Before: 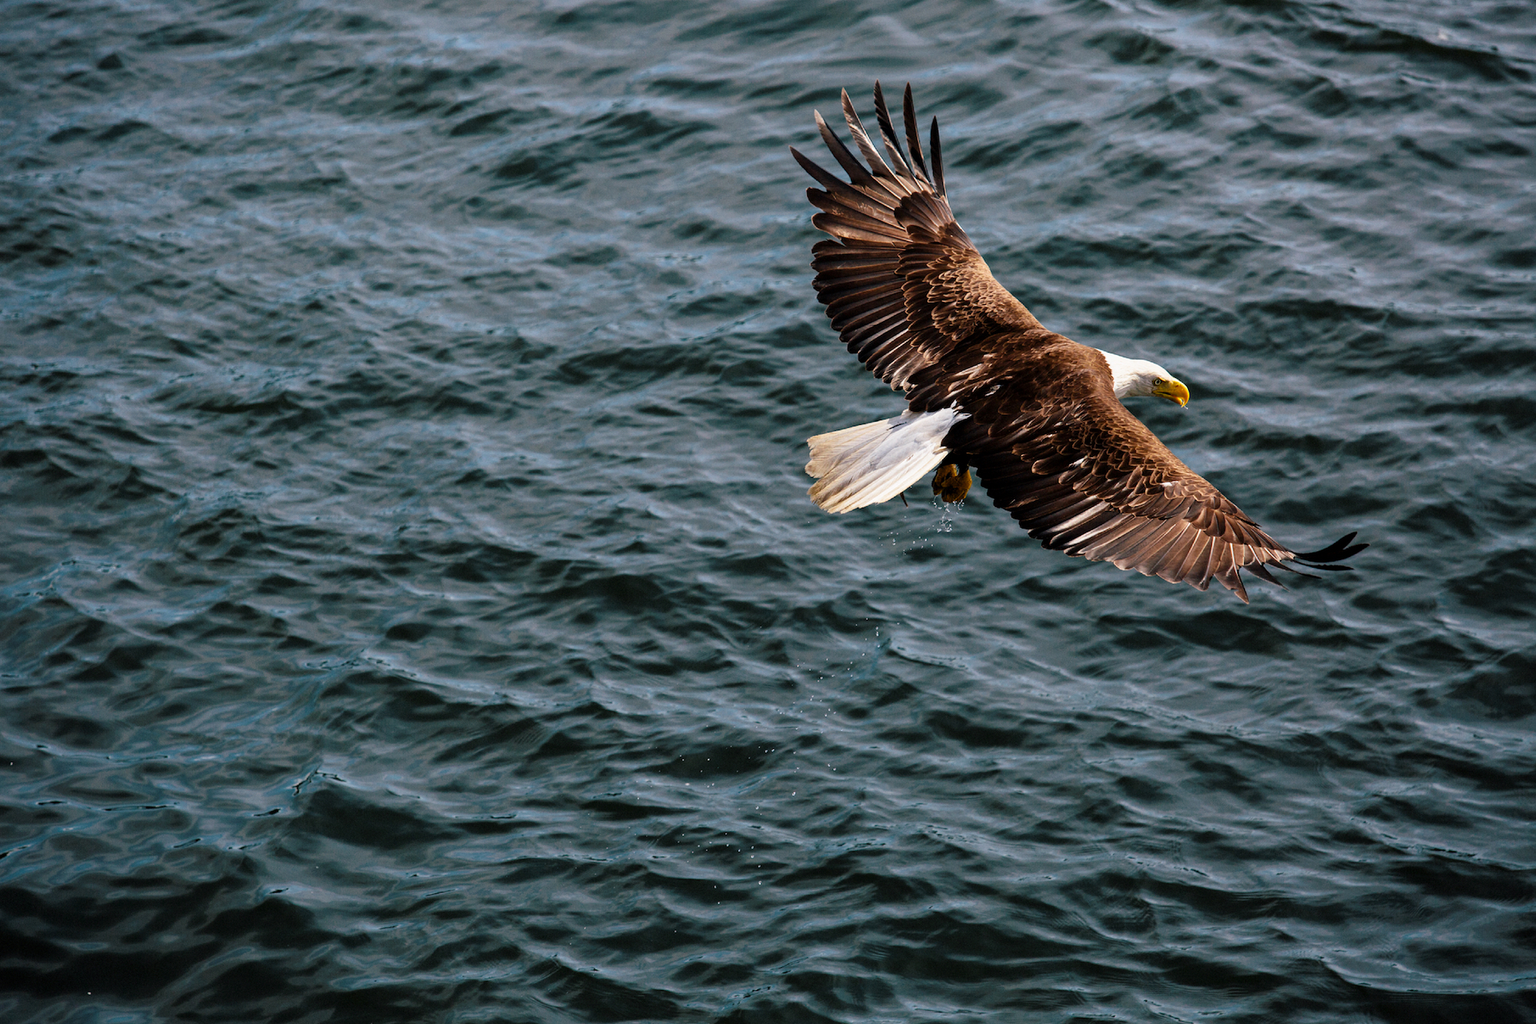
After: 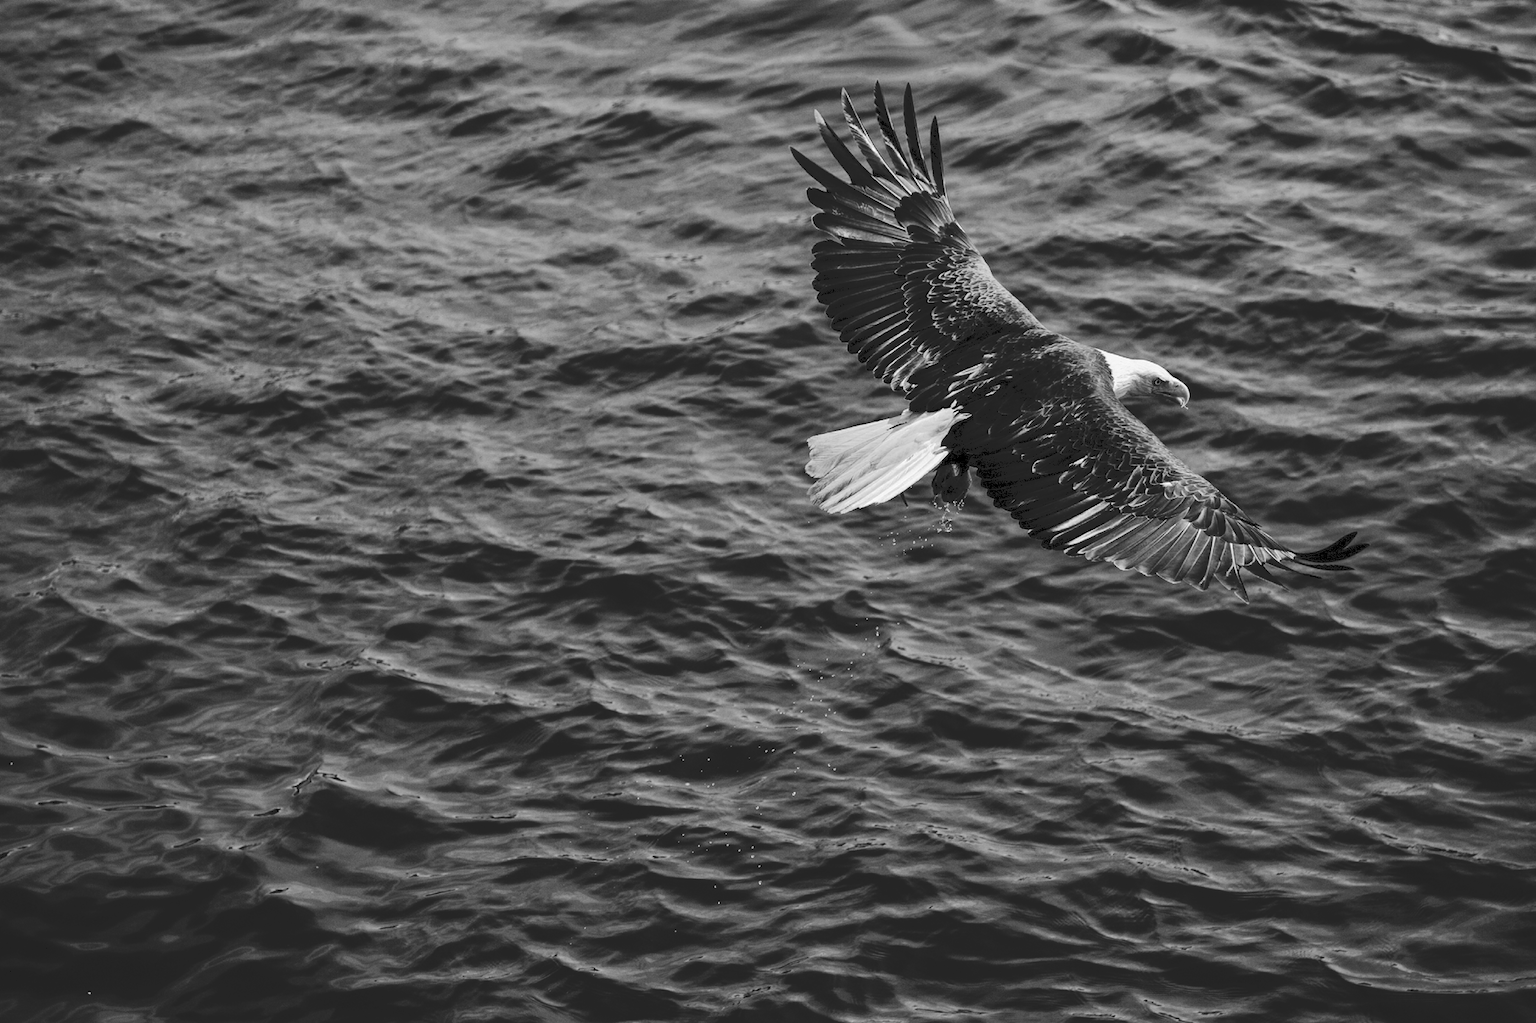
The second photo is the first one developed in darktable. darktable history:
monochrome: on, module defaults
tone curve: curves: ch0 [(0, 0) (0.003, 0.132) (0.011, 0.136) (0.025, 0.14) (0.044, 0.147) (0.069, 0.149) (0.1, 0.156) (0.136, 0.163) (0.177, 0.177) (0.224, 0.2) (0.277, 0.251) (0.335, 0.311) (0.399, 0.387) (0.468, 0.487) (0.543, 0.585) (0.623, 0.675) (0.709, 0.742) (0.801, 0.81) (0.898, 0.867) (1, 1)], preserve colors none
